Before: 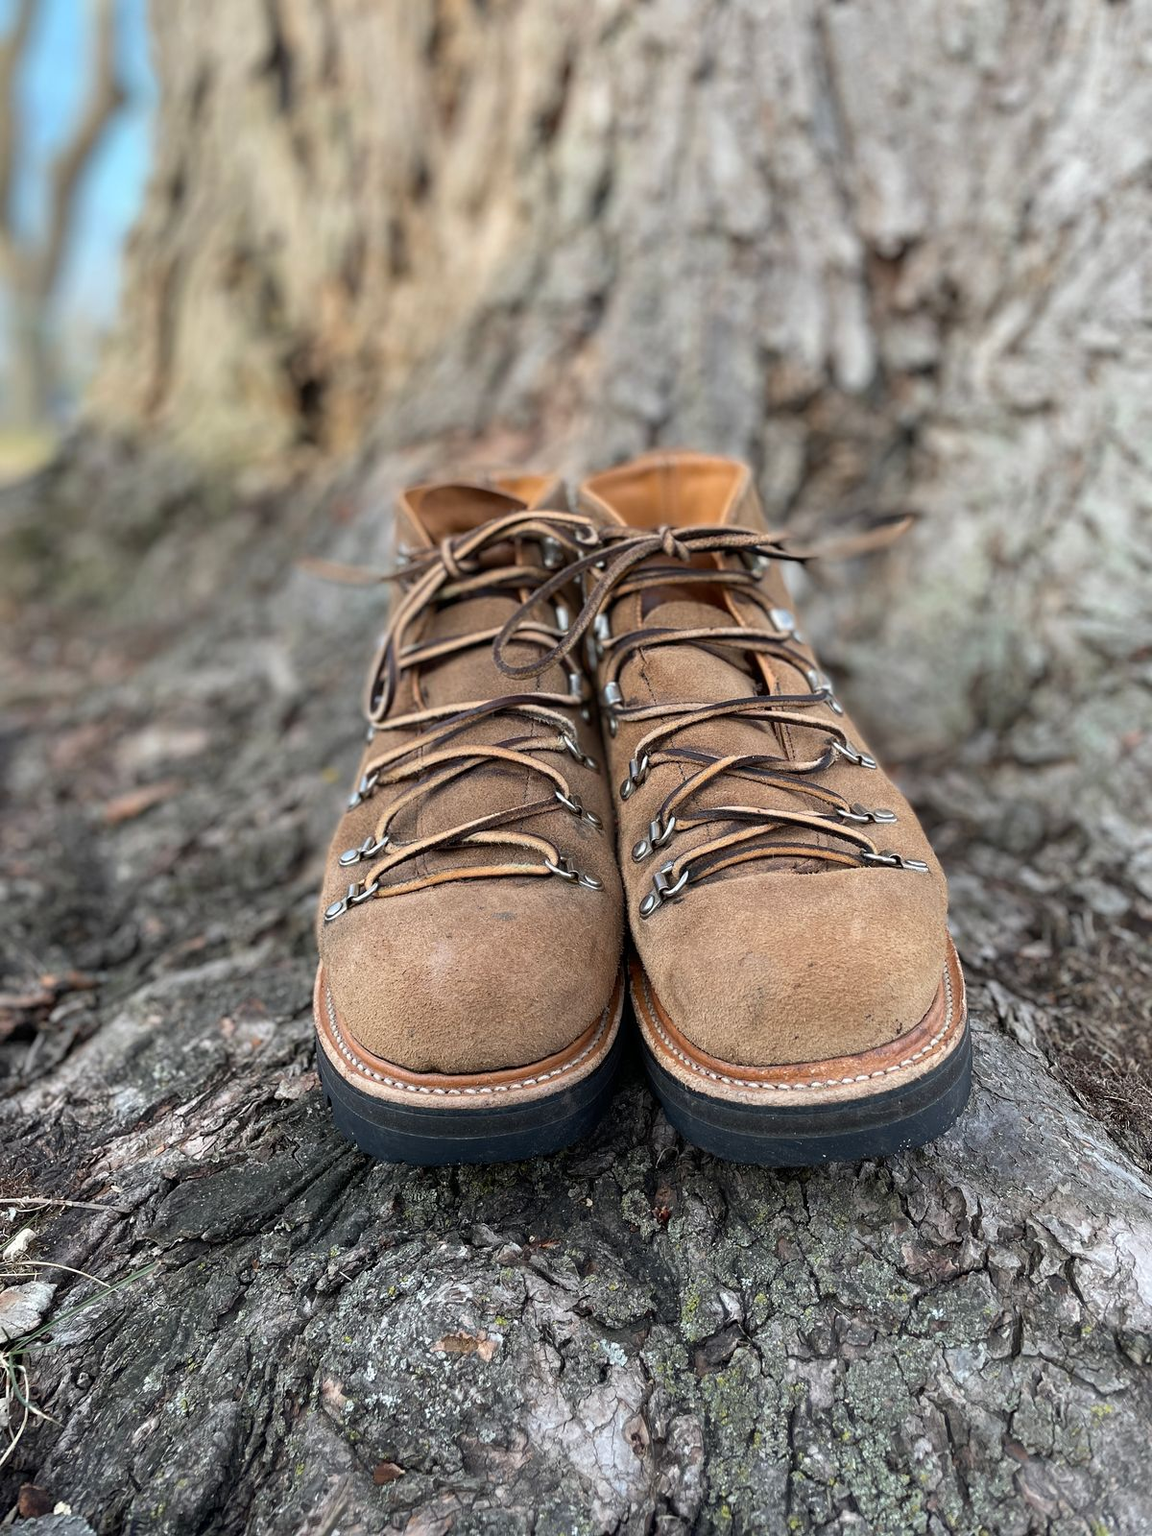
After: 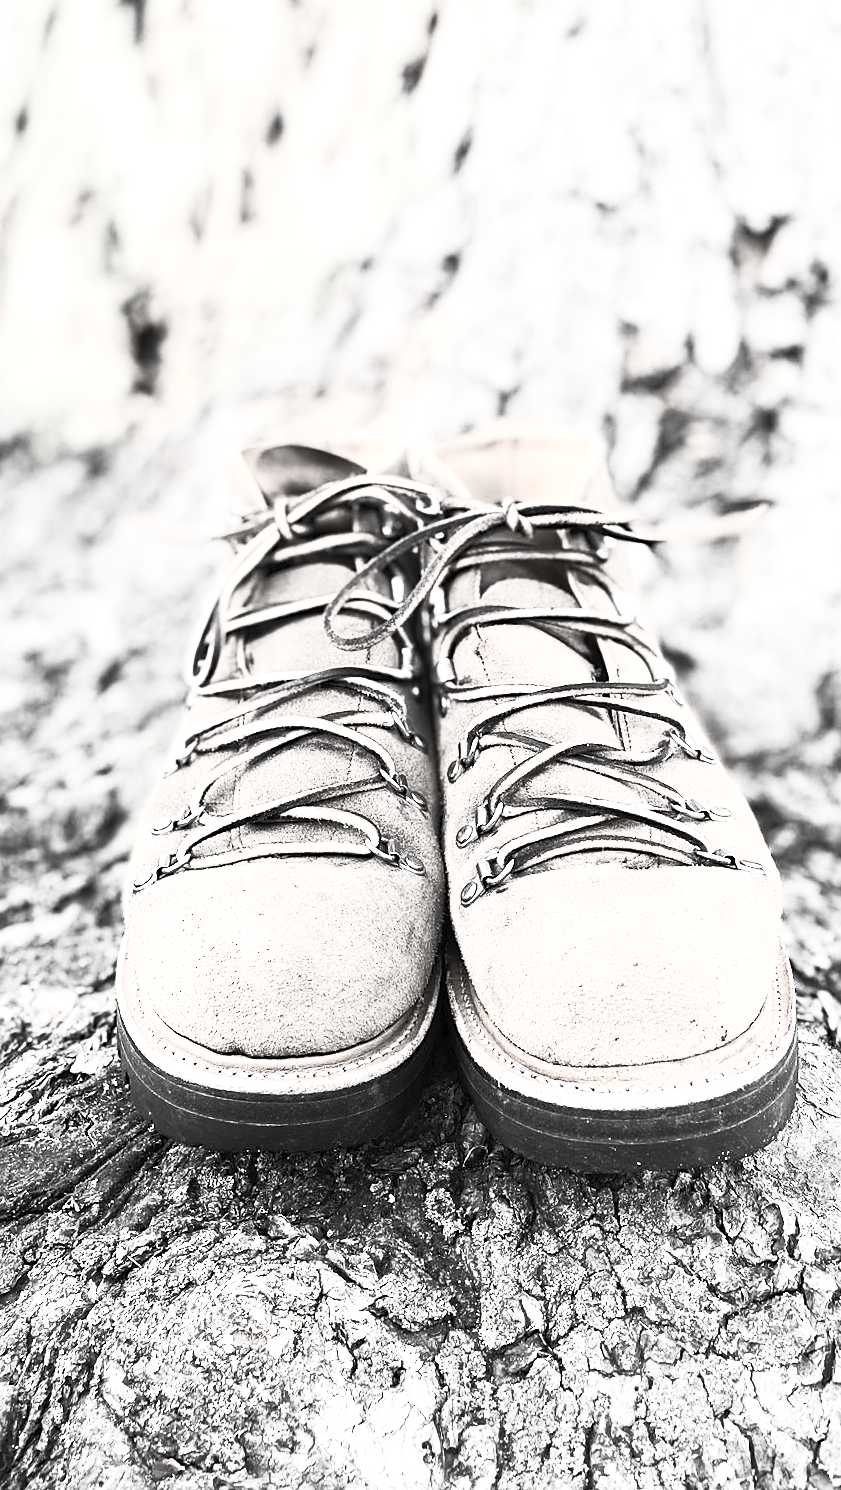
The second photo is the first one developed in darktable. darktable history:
color correction: highlights b* 0.008, saturation 0.149
exposure: exposure 0.581 EV, compensate exposure bias true, compensate highlight preservation false
crop and rotate: angle -3.18°, left 14.019%, top 0.018%, right 10.752%, bottom 0.084%
tone equalizer: -8 EV -0.746 EV, -7 EV -0.705 EV, -6 EV -0.588 EV, -5 EV -0.373 EV, -3 EV 0.376 EV, -2 EV 0.6 EV, -1 EV 0.694 EV, +0 EV 0.773 EV, edges refinement/feathering 500, mask exposure compensation -1.57 EV, preserve details no
contrast brightness saturation: contrast 0.557, brightness 0.576, saturation -0.348
sharpen: radius 1.508, amount 0.395, threshold 1.54
